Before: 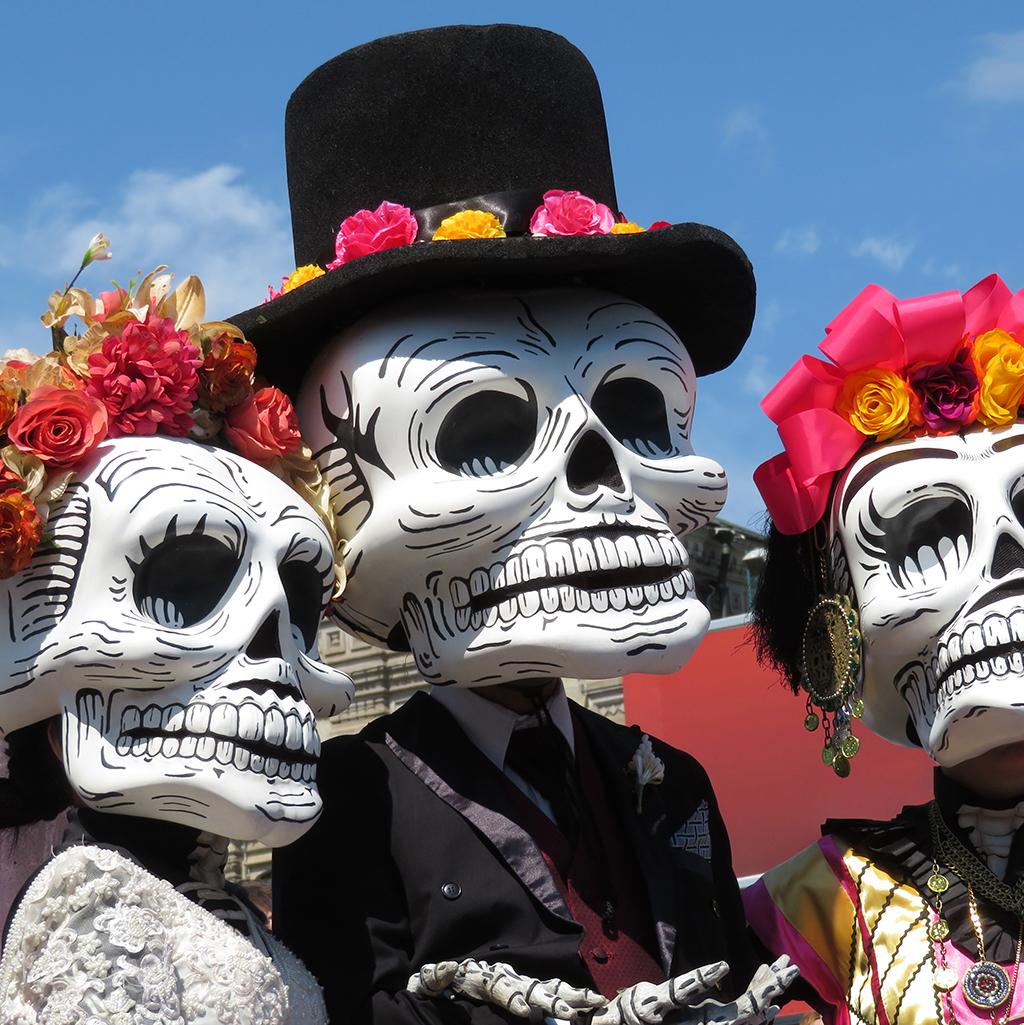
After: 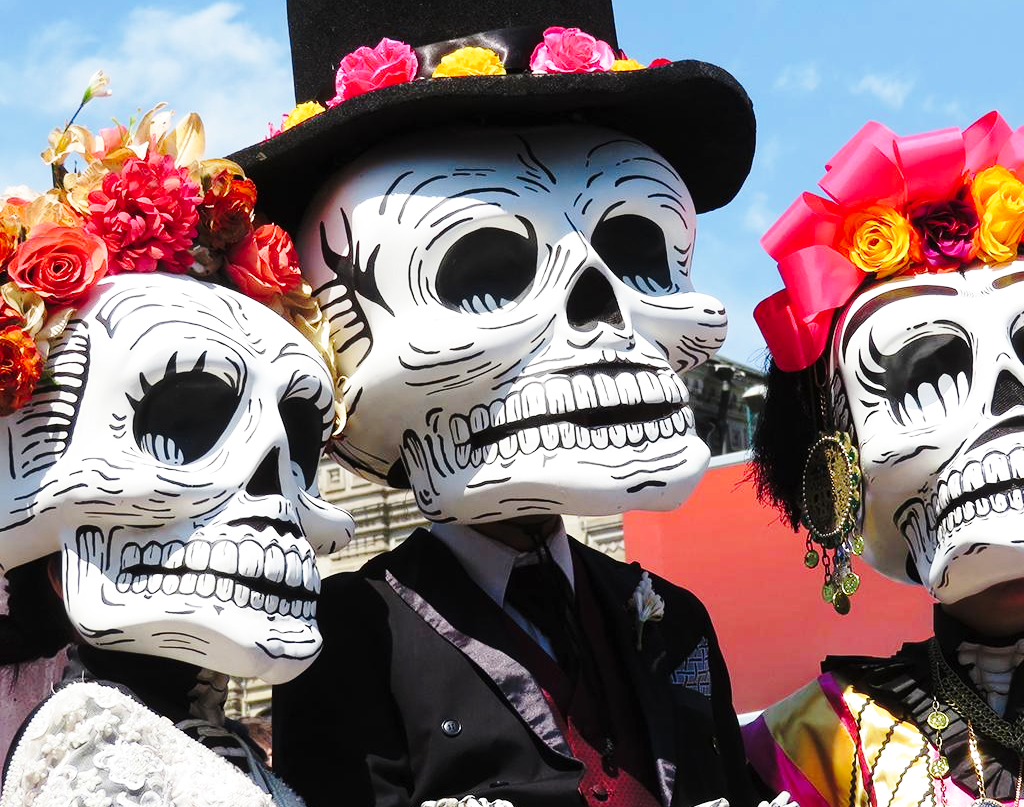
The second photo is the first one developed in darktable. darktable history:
crop and rotate: top 15.911%, bottom 5.319%
base curve: curves: ch0 [(0, 0) (0.032, 0.037) (0.105, 0.228) (0.435, 0.76) (0.856, 0.983) (1, 1)], preserve colors none
